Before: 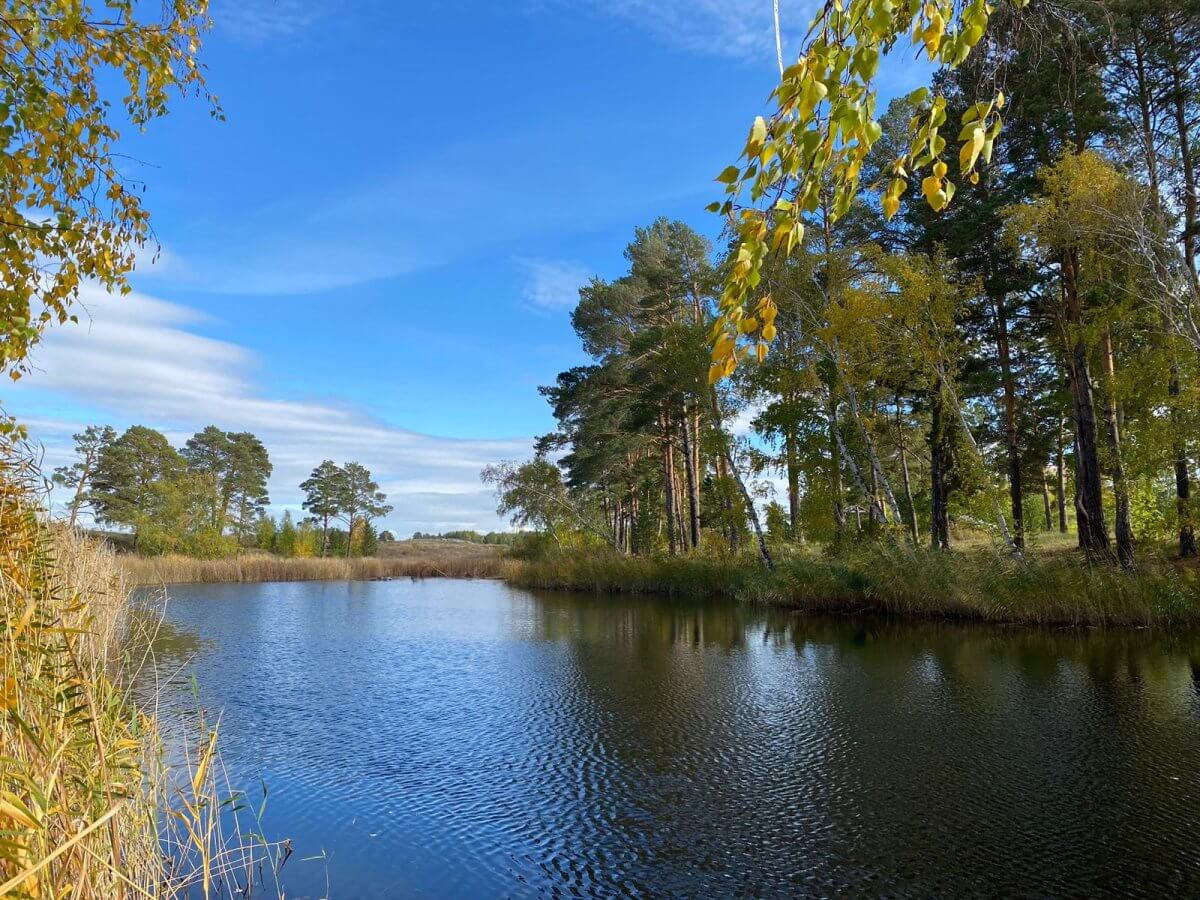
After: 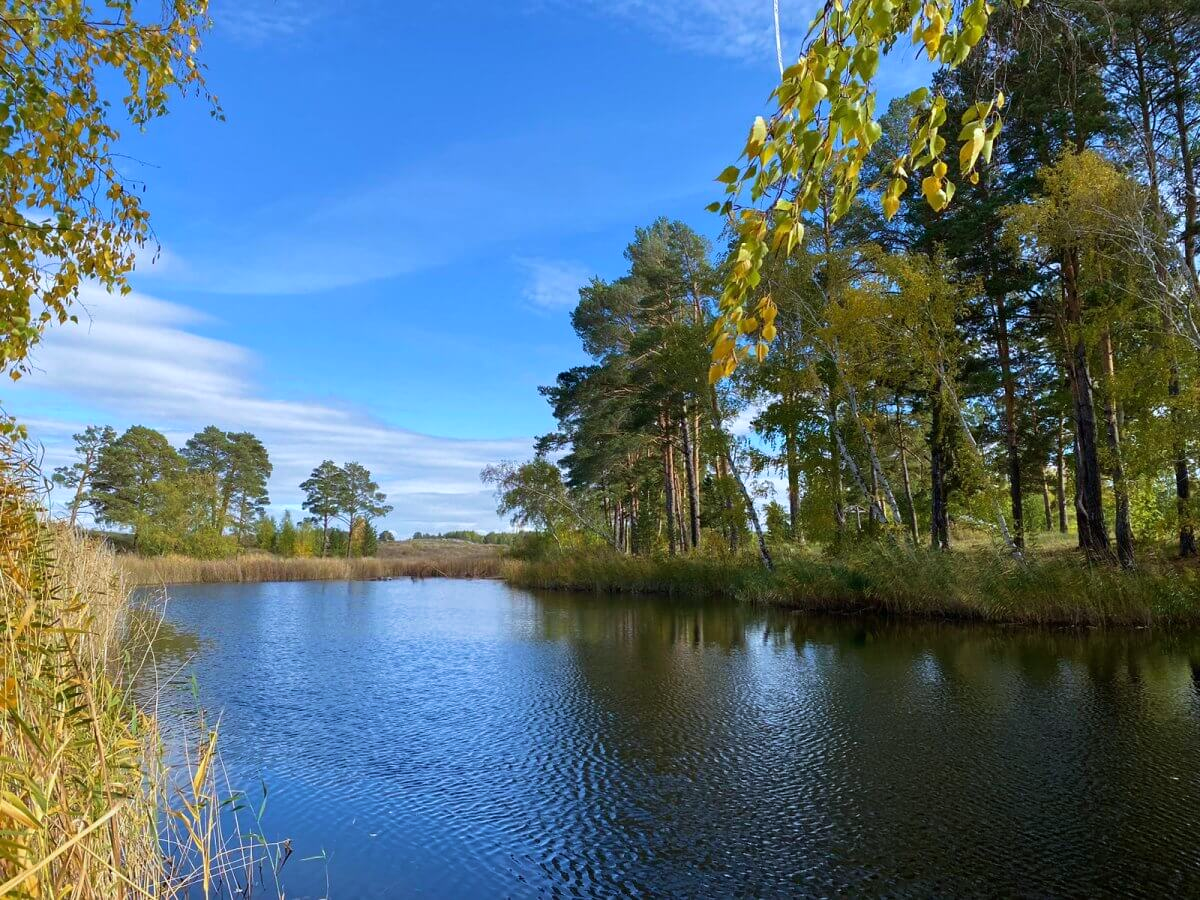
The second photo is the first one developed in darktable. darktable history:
white balance: red 0.974, blue 1.044
velvia: on, module defaults
